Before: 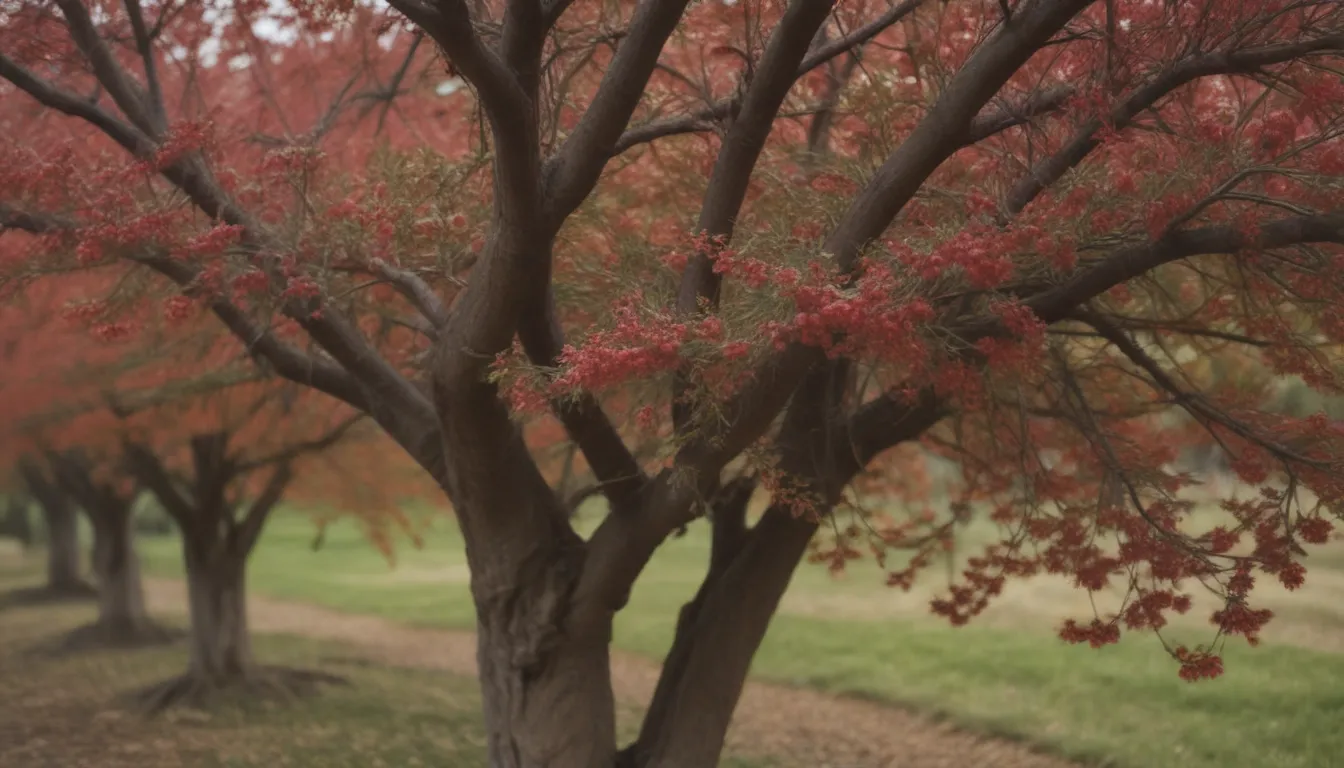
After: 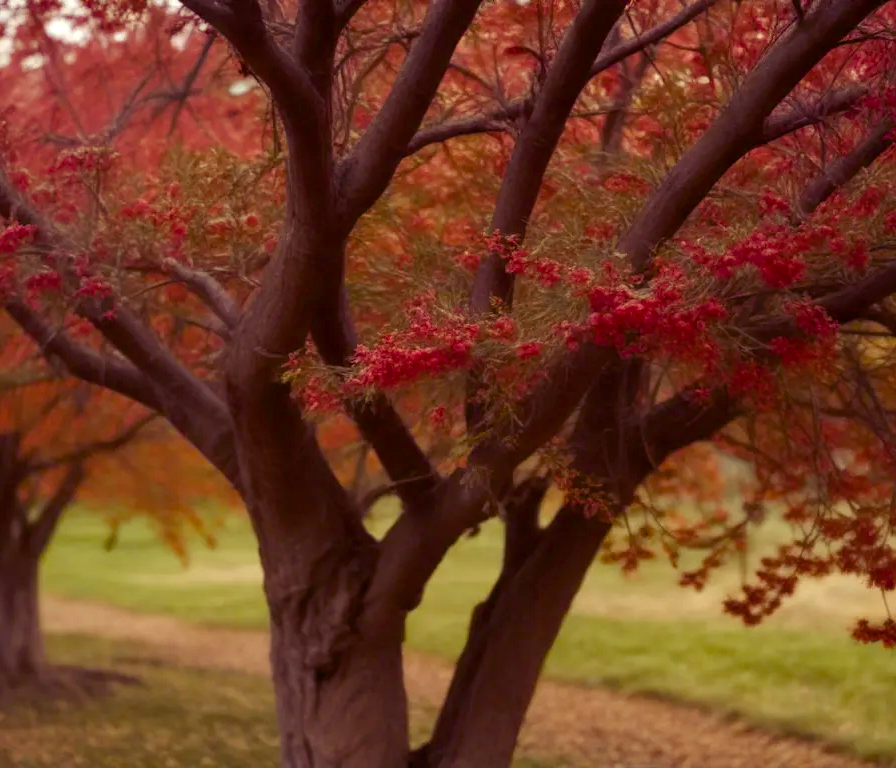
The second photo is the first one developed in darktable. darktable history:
color balance rgb: shadows lift › luminance -21.66%, shadows lift › chroma 8.98%, shadows lift › hue 283.37°, power › chroma 1.55%, power › hue 25.59°, highlights gain › luminance 6.08%, highlights gain › chroma 2.55%, highlights gain › hue 90°, global offset › luminance -0.87%, perceptual saturation grading › global saturation 27.49%, perceptual saturation grading › highlights -28.39%, perceptual saturation grading › mid-tones 15.22%, perceptual saturation grading › shadows 33.98%, perceptual brilliance grading › highlights 10%, perceptual brilliance grading › mid-tones 5%
base curve: curves: ch0 [(0, 0) (0.472, 0.455) (1, 1)], preserve colors none
color balance: mode lift, gamma, gain (sRGB)
crop and rotate: left 15.446%, right 17.836%
